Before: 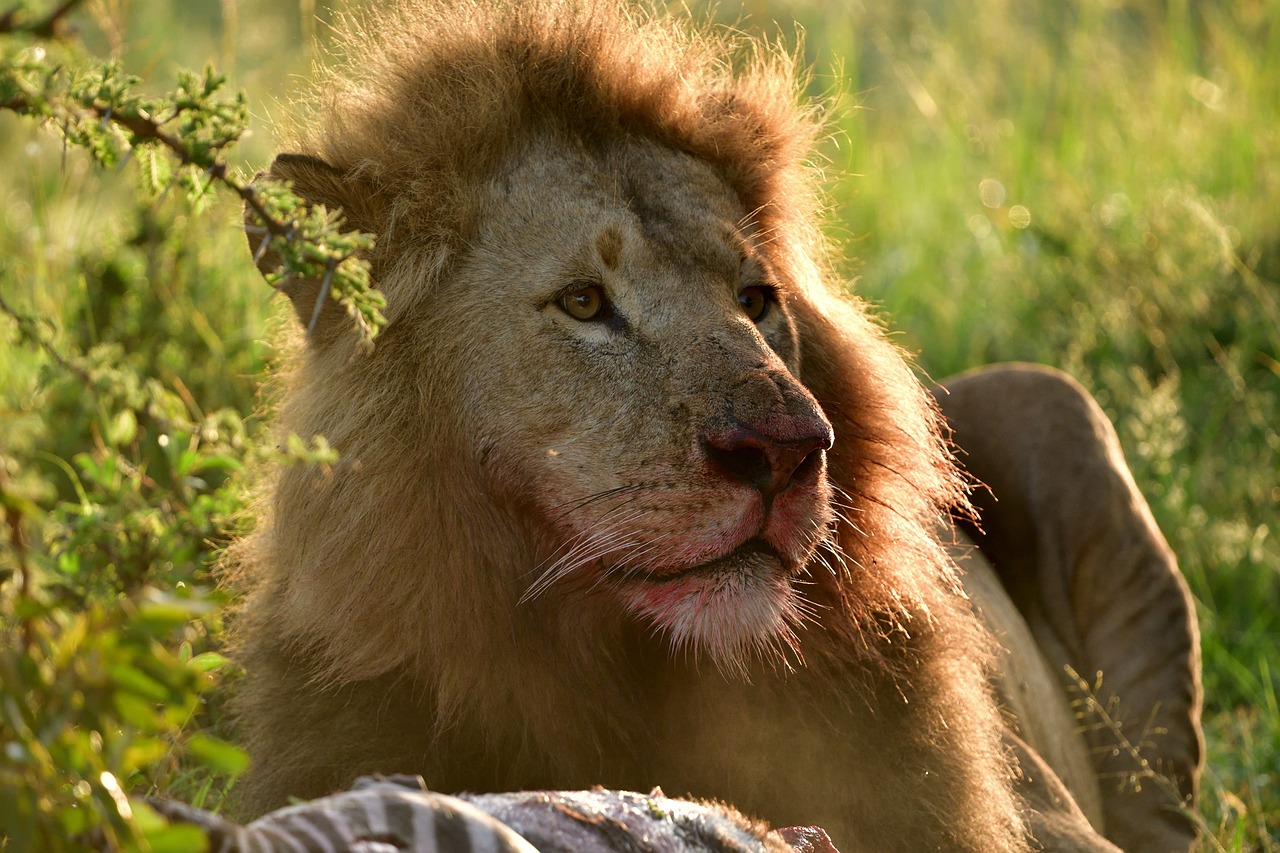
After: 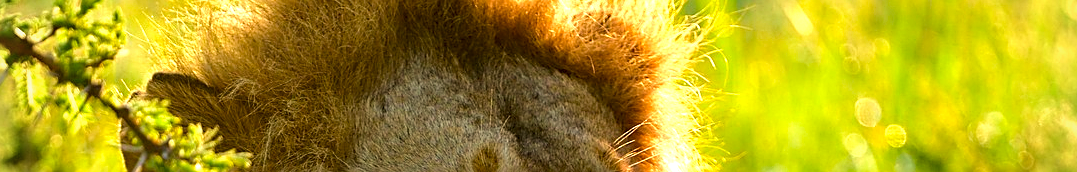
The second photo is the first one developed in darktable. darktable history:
haze removal: compatibility mode true, adaptive false
velvia: on, module defaults
crop and rotate: left 9.704%, top 9.533%, right 6.13%, bottom 70.201%
exposure: black level correction 0.001, exposure 0.499 EV, compensate highlight preservation false
vignetting: brightness -0.19, saturation -0.308, center (0, 0.008)
color balance rgb: perceptual saturation grading › global saturation 0.852%, perceptual brilliance grading › highlights 8.1%, perceptual brilliance grading › mid-tones 3.69%, perceptual brilliance grading › shadows 1.712%, global vibrance 45.387%
sharpen: on, module defaults
